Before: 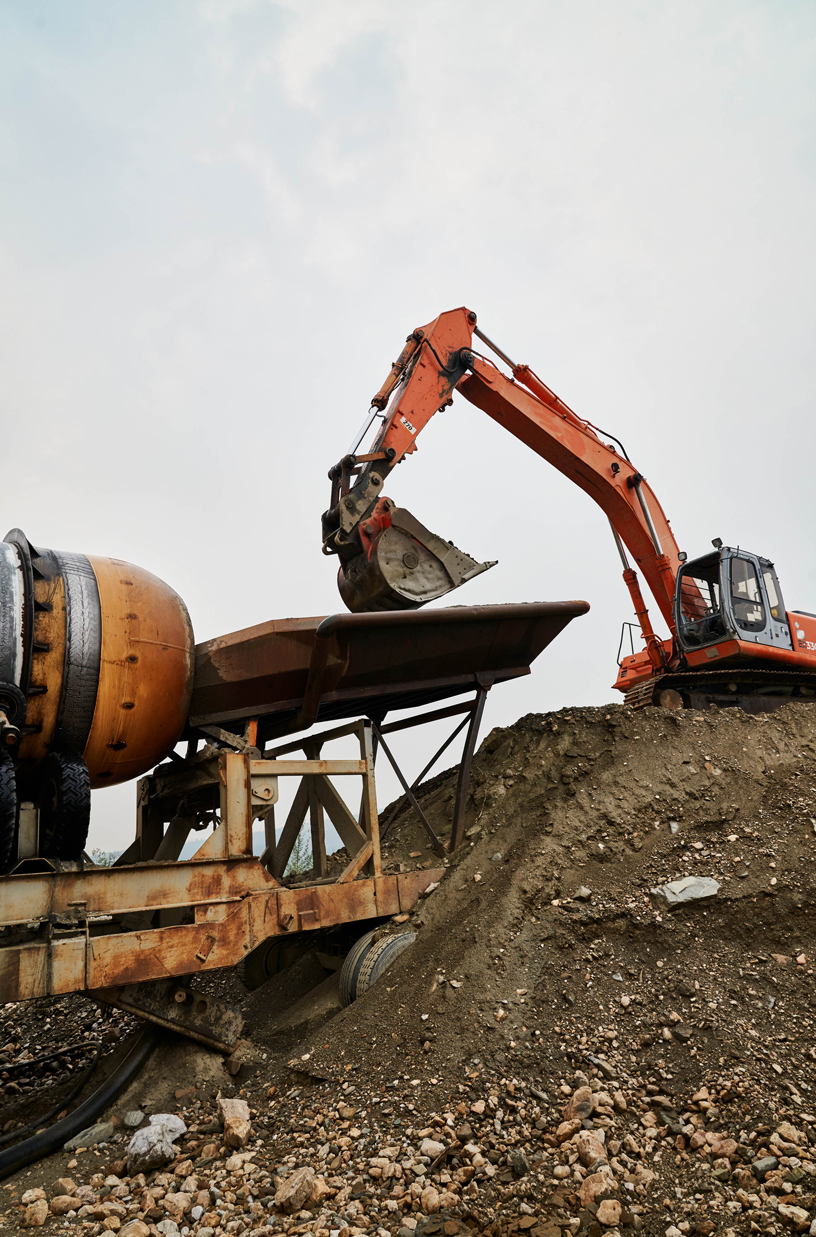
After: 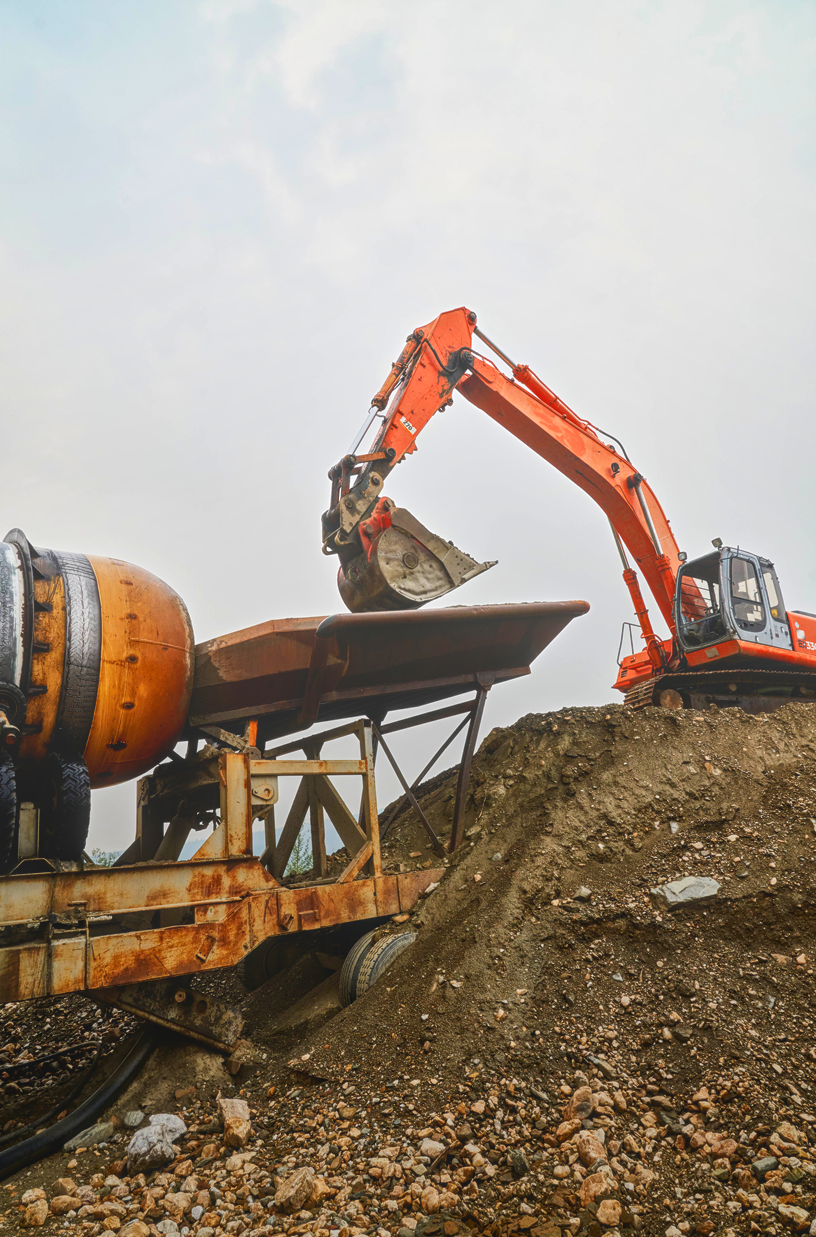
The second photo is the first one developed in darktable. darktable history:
exposure: exposure -0.072 EV, compensate highlight preservation false
local contrast: highlights 73%, shadows 15%, midtone range 0.197
contrast brightness saturation: contrast 0.16, saturation 0.32
